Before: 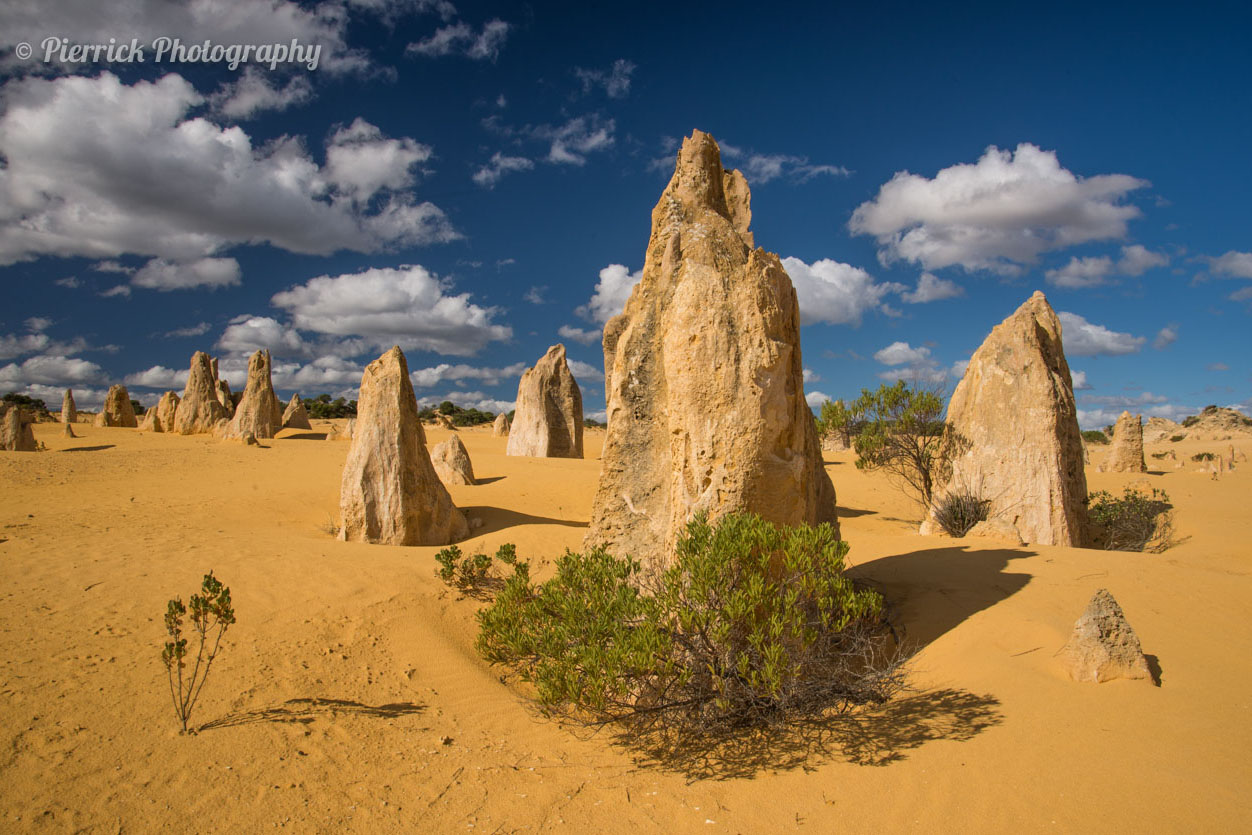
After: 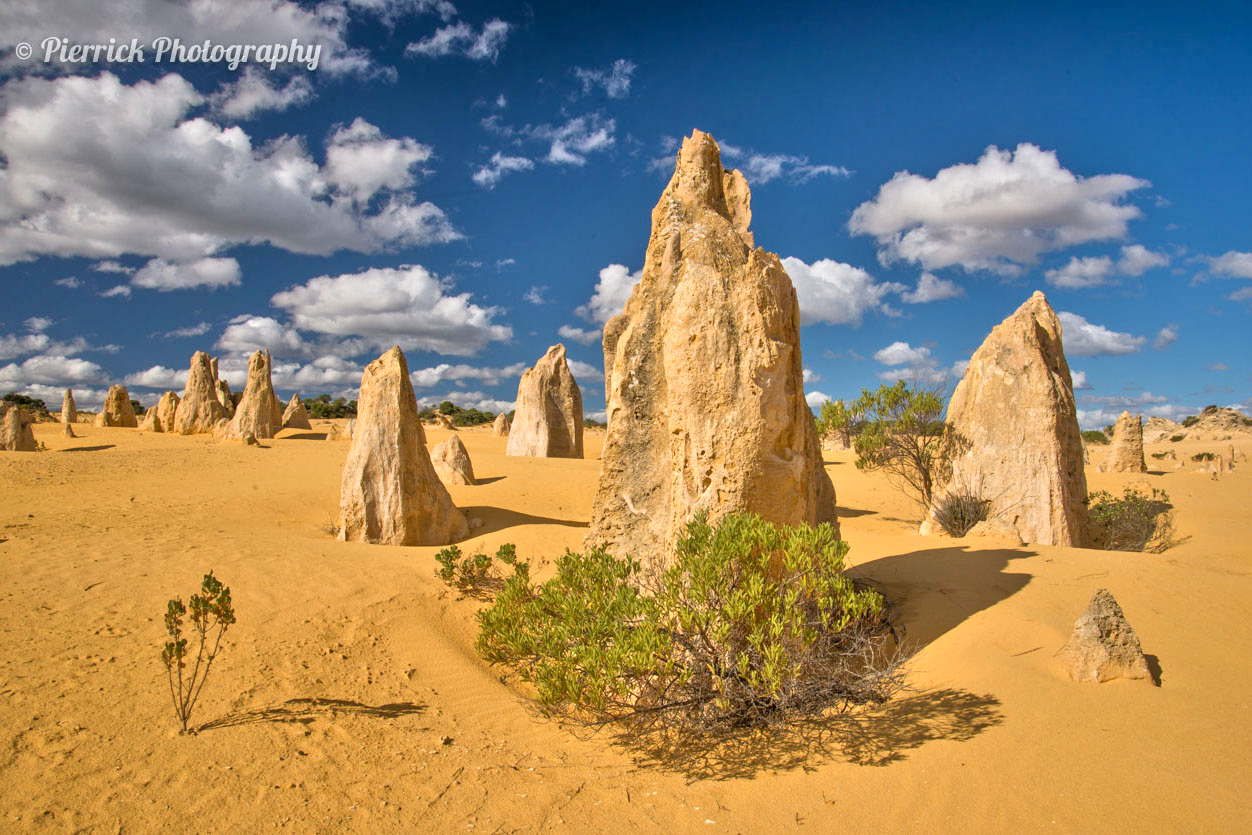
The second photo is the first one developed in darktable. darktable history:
local contrast: mode bilateral grid, contrast 20, coarseness 50, detail 132%, midtone range 0.2
tone equalizer: -7 EV 0.15 EV, -6 EV 0.6 EV, -5 EV 1.15 EV, -4 EV 1.33 EV, -3 EV 1.15 EV, -2 EV 0.6 EV, -1 EV 0.15 EV, mask exposure compensation -0.5 EV
